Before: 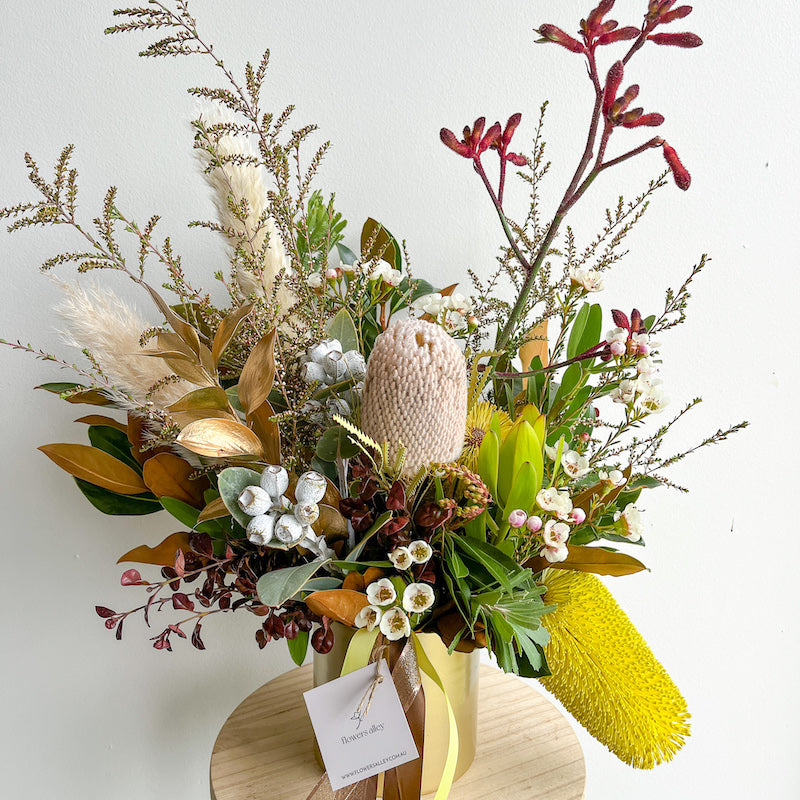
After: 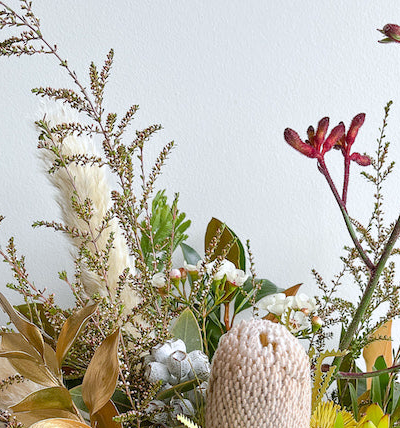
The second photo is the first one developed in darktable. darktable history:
white balance: red 0.983, blue 1.036
crop: left 19.556%, right 30.401%, bottom 46.458%
